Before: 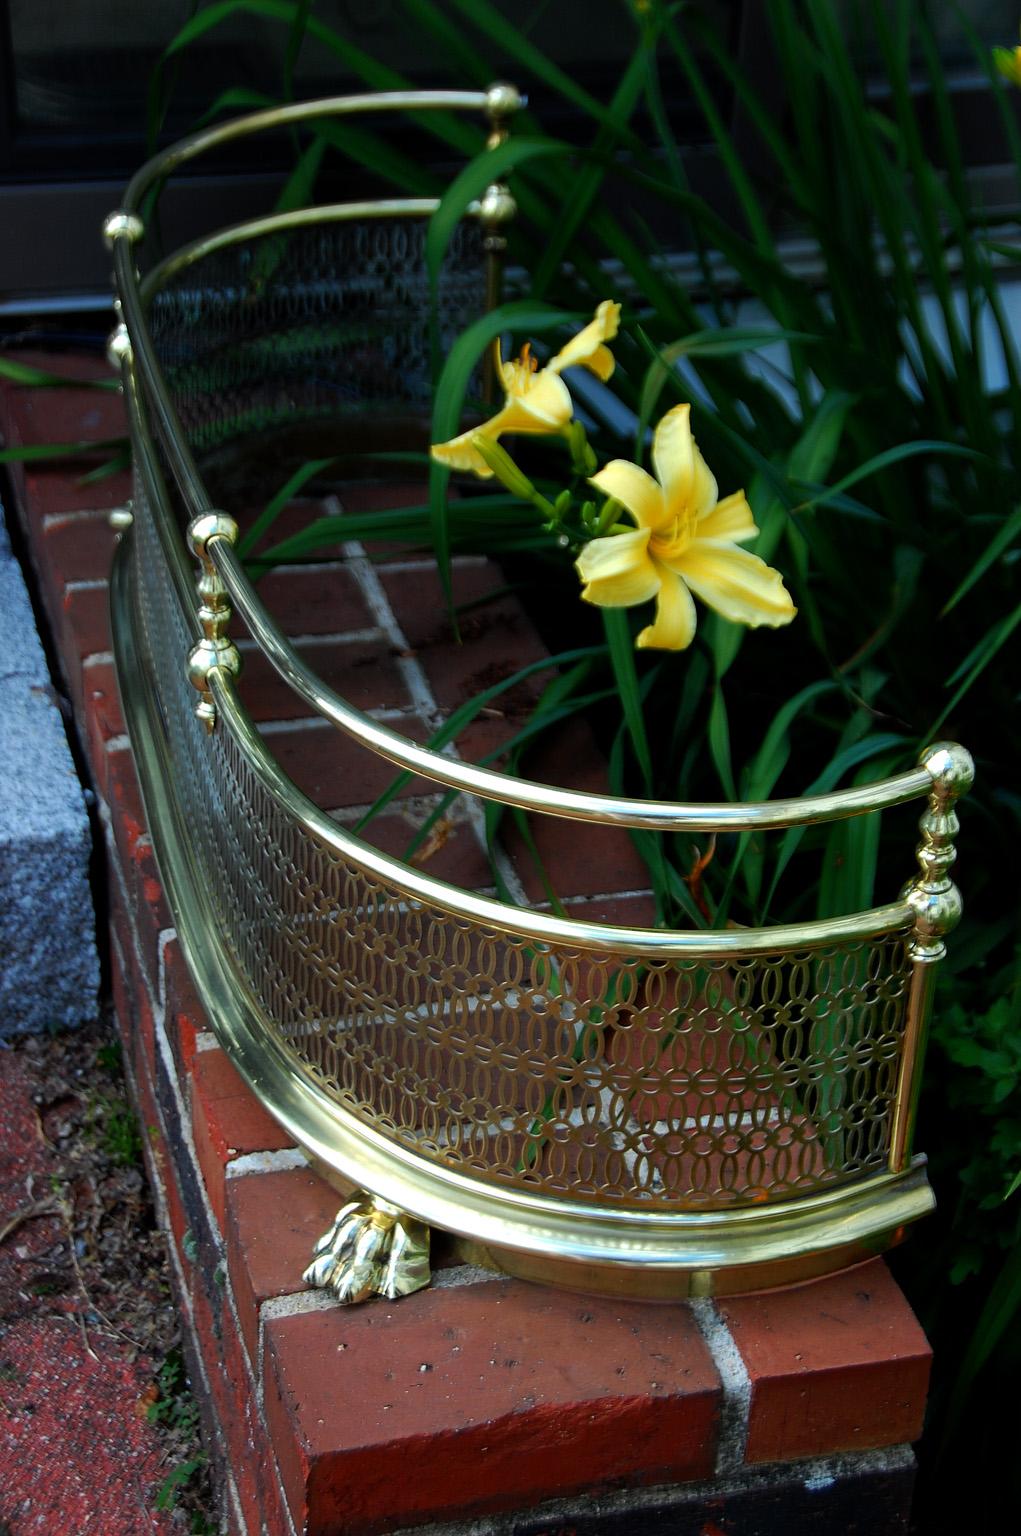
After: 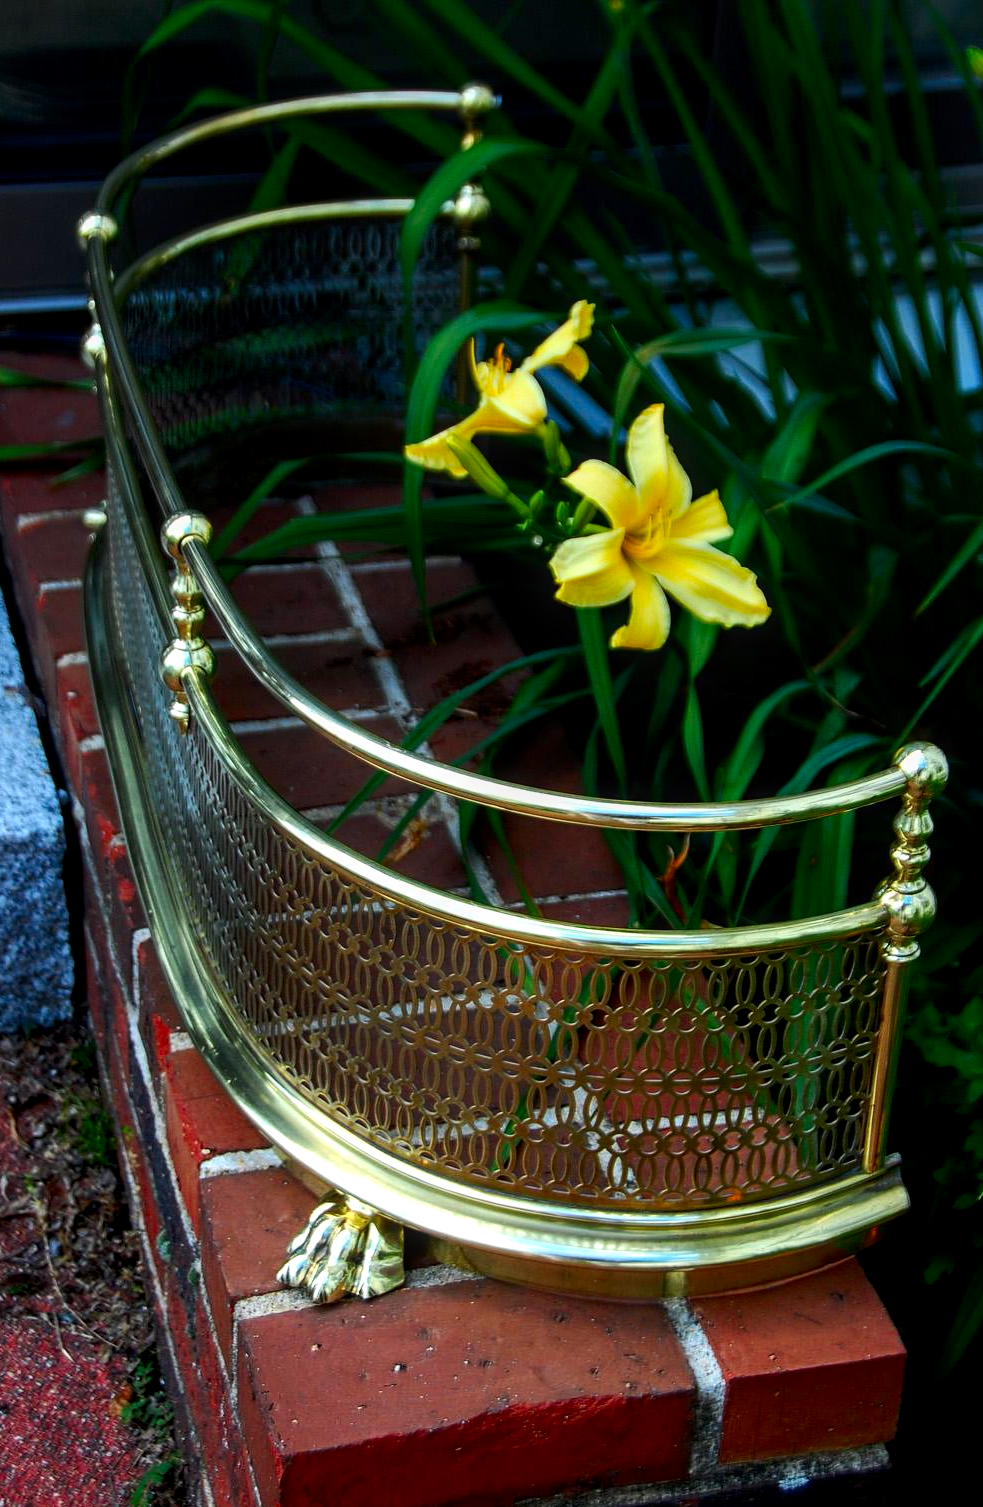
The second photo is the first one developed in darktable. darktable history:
shadows and highlights: shadows 12.93, white point adjustment 1.28, soften with gaussian
contrast brightness saturation: contrast 0.167, saturation 0.322
local contrast: detail 130%
crop and rotate: left 2.587%, right 1.102%, bottom 1.845%
